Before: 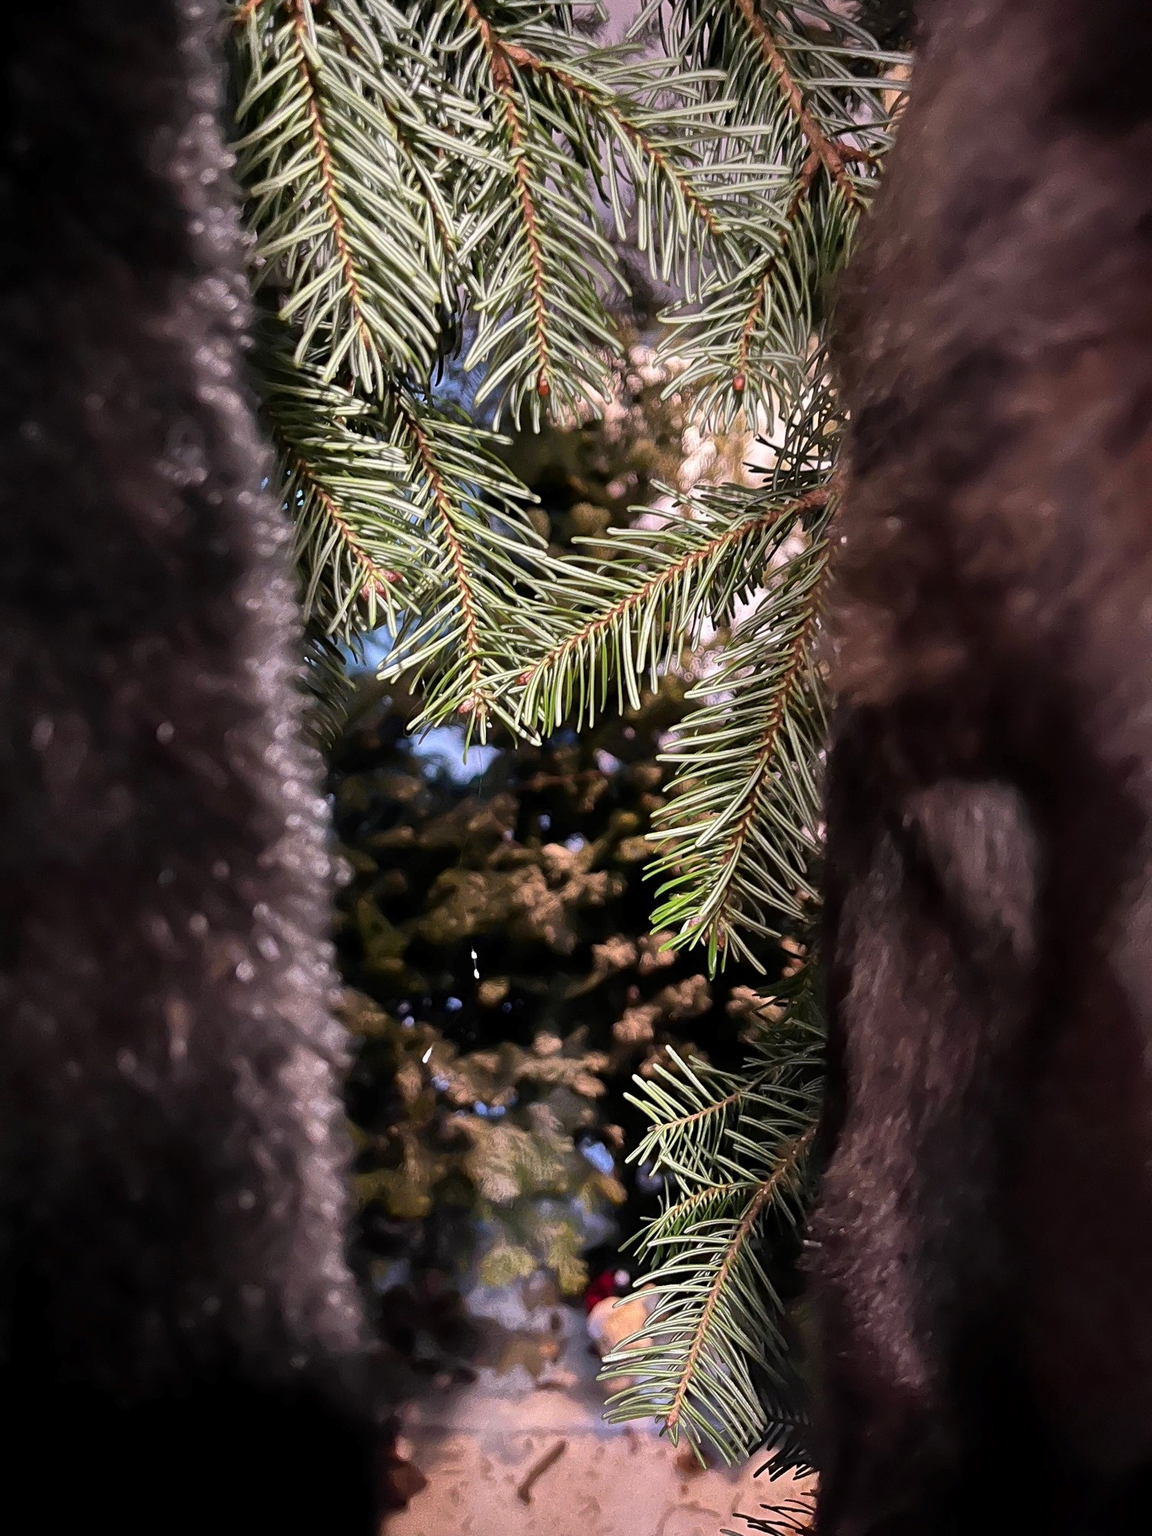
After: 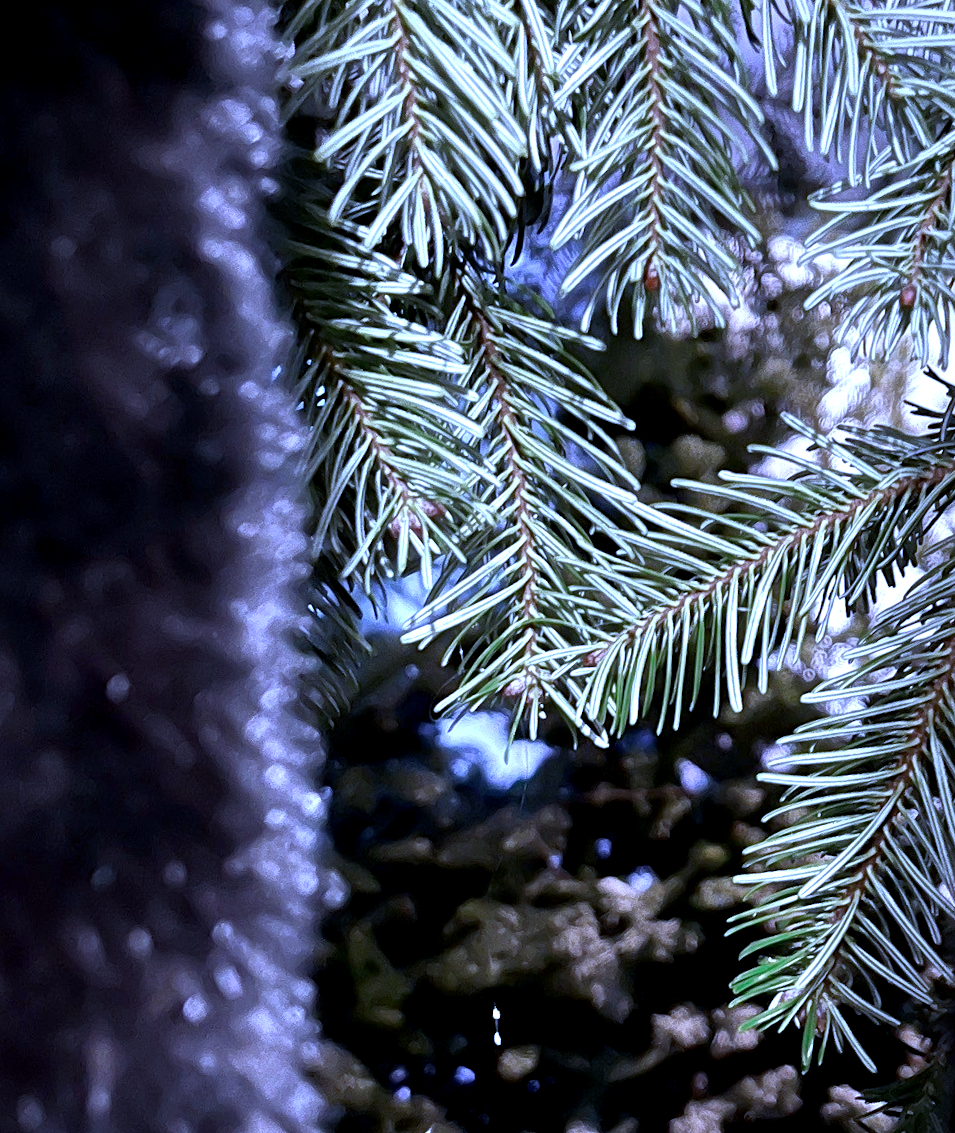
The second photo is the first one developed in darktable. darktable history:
white balance: red 0.766, blue 1.537
crop and rotate: angle -4.99°, left 2.122%, top 6.945%, right 27.566%, bottom 30.519%
color zones: curves: ch0 [(0, 0.5) (0.125, 0.4) (0.25, 0.5) (0.375, 0.4) (0.5, 0.4) (0.625, 0.6) (0.75, 0.6) (0.875, 0.5)]; ch1 [(0, 0.4) (0.125, 0.5) (0.25, 0.4) (0.375, 0.4) (0.5, 0.4) (0.625, 0.4) (0.75, 0.5) (0.875, 0.4)]; ch2 [(0, 0.6) (0.125, 0.5) (0.25, 0.5) (0.375, 0.6) (0.5, 0.6) (0.625, 0.5) (0.75, 0.5) (0.875, 0.5)]
exposure: black level correction 0.004, exposure 0.014 EV, compensate highlight preservation false
